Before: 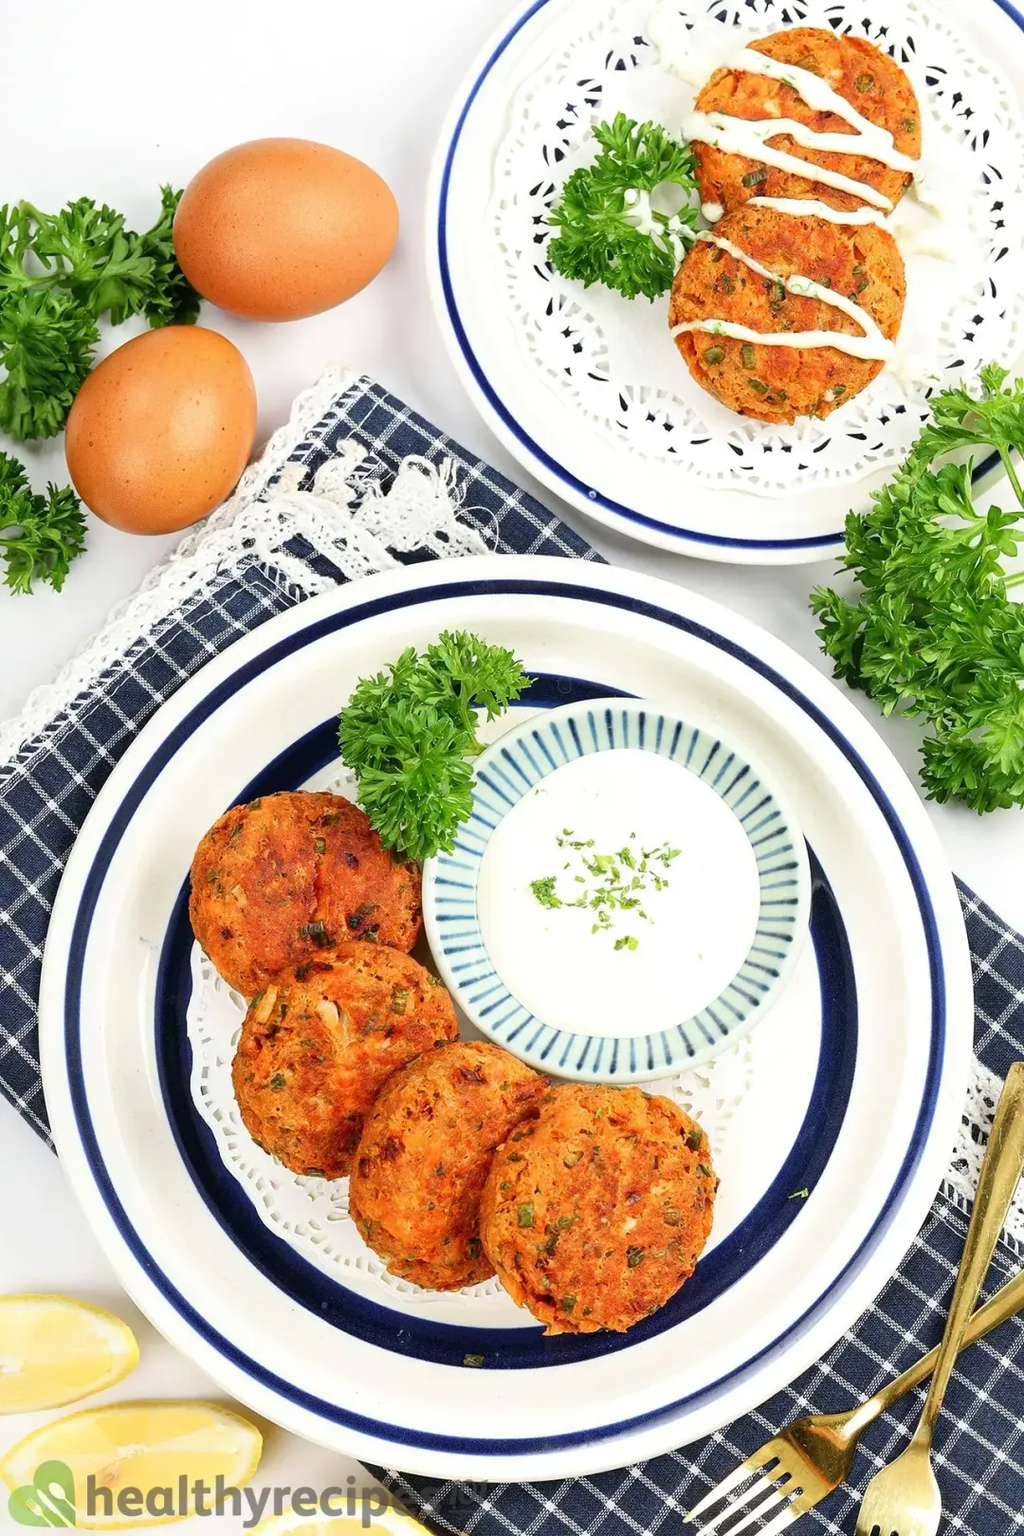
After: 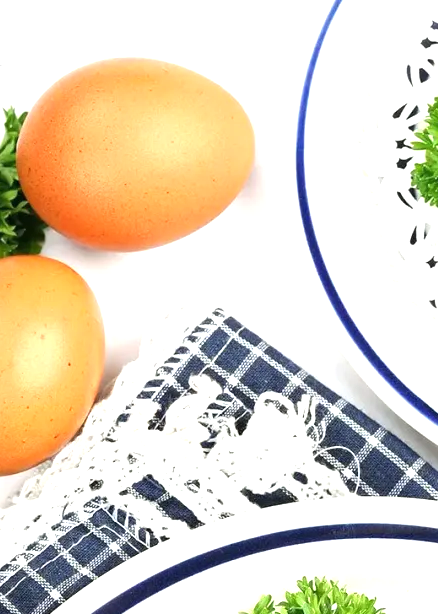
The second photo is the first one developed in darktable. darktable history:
exposure: black level correction 0, exposure 0.7 EV, compensate exposure bias true, compensate highlight preservation false
crop: left 15.452%, top 5.459%, right 43.956%, bottom 56.62%
